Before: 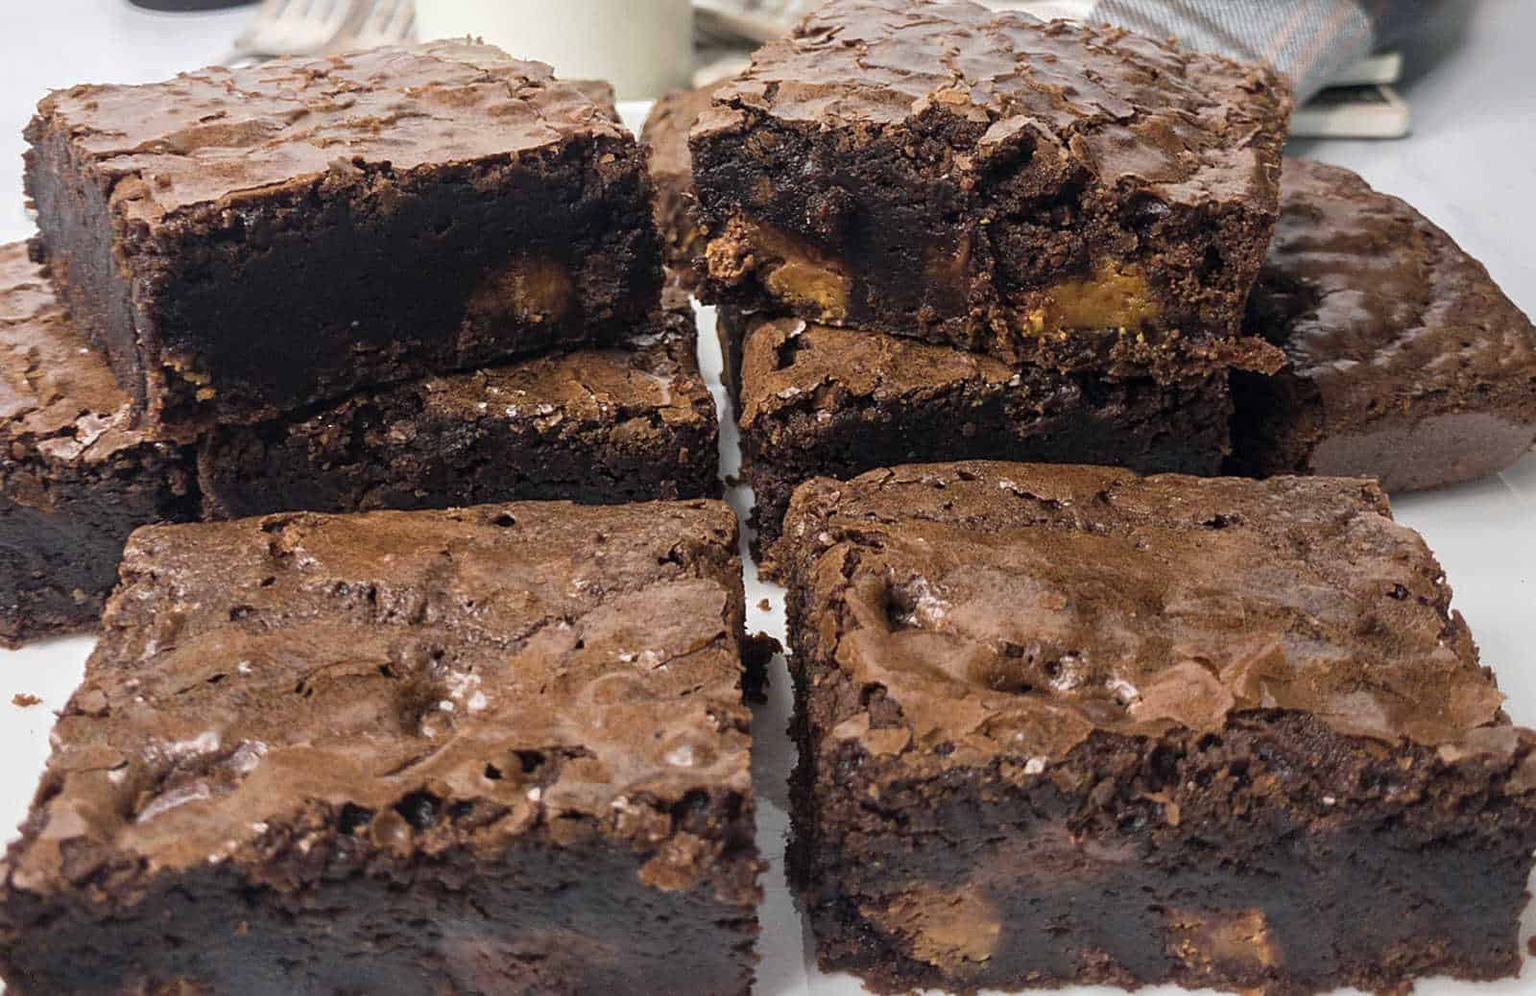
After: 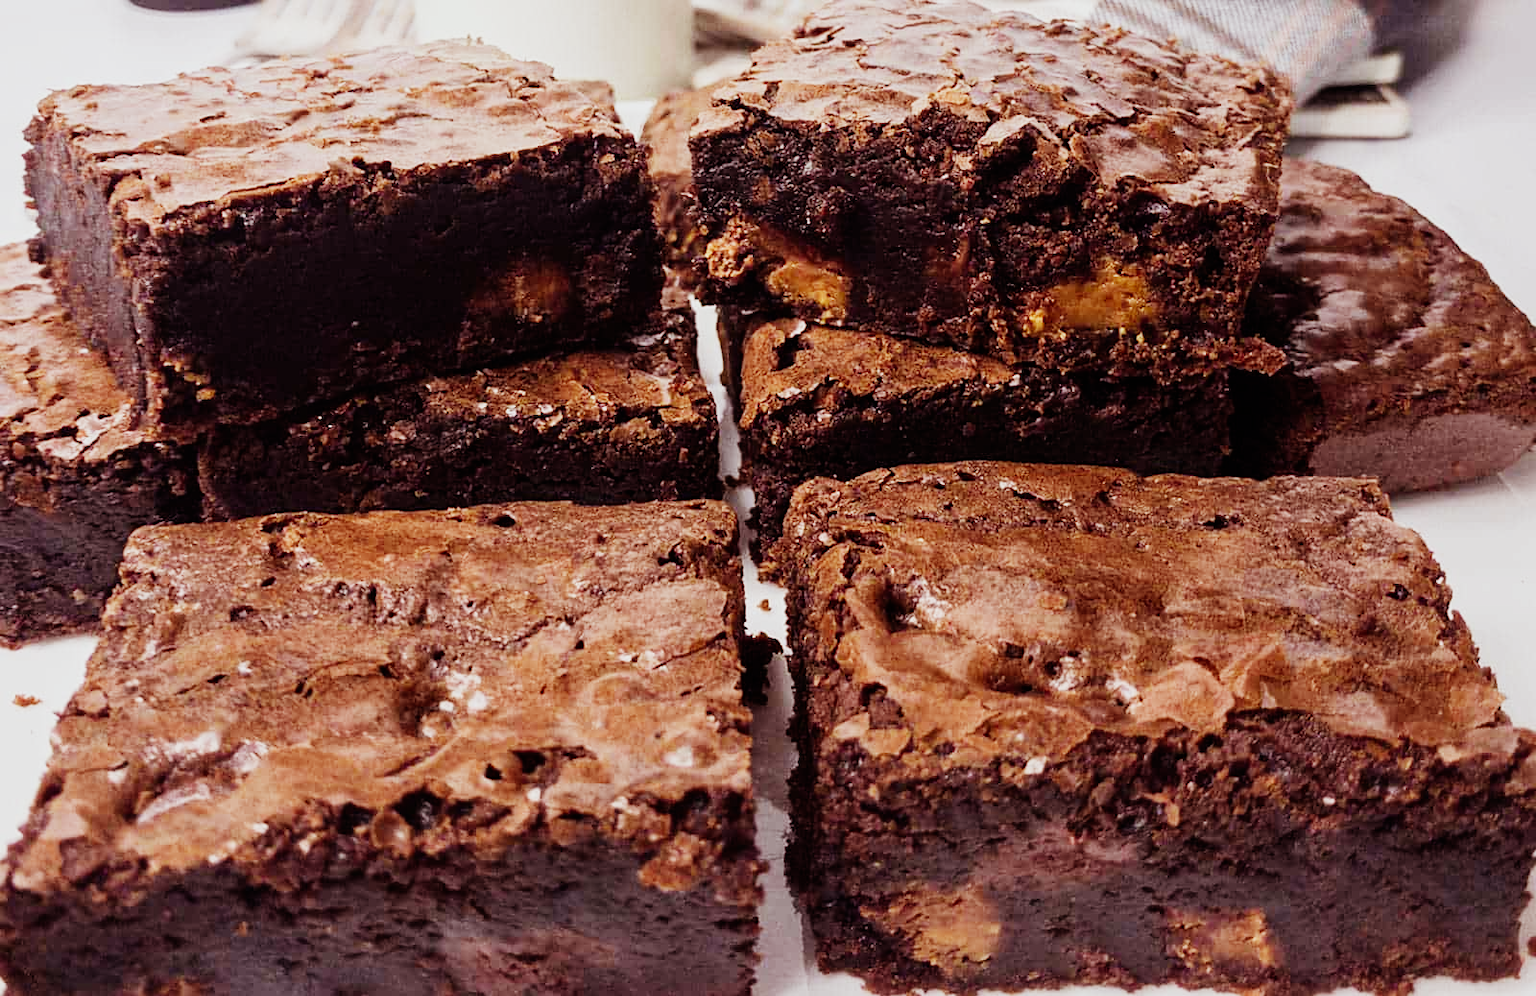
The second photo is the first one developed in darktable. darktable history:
sigmoid: contrast 1.81, skew -0.21, preserve hue 0%, red attenuation 0.1, red rotation 0.035, green attenuation 0.1, green rotation -0.017, blue attenuation 0.15, blue rotation -0.052, base primaries Rec2020
rgb levels: mode RGB, independent channels, levels [[0, 0.474, 1], [0, 0.5, 1], [0, 0.5, 1]]
exposure: black level correction 0, exposure 0.3 EV, compensate highlight preservation false
